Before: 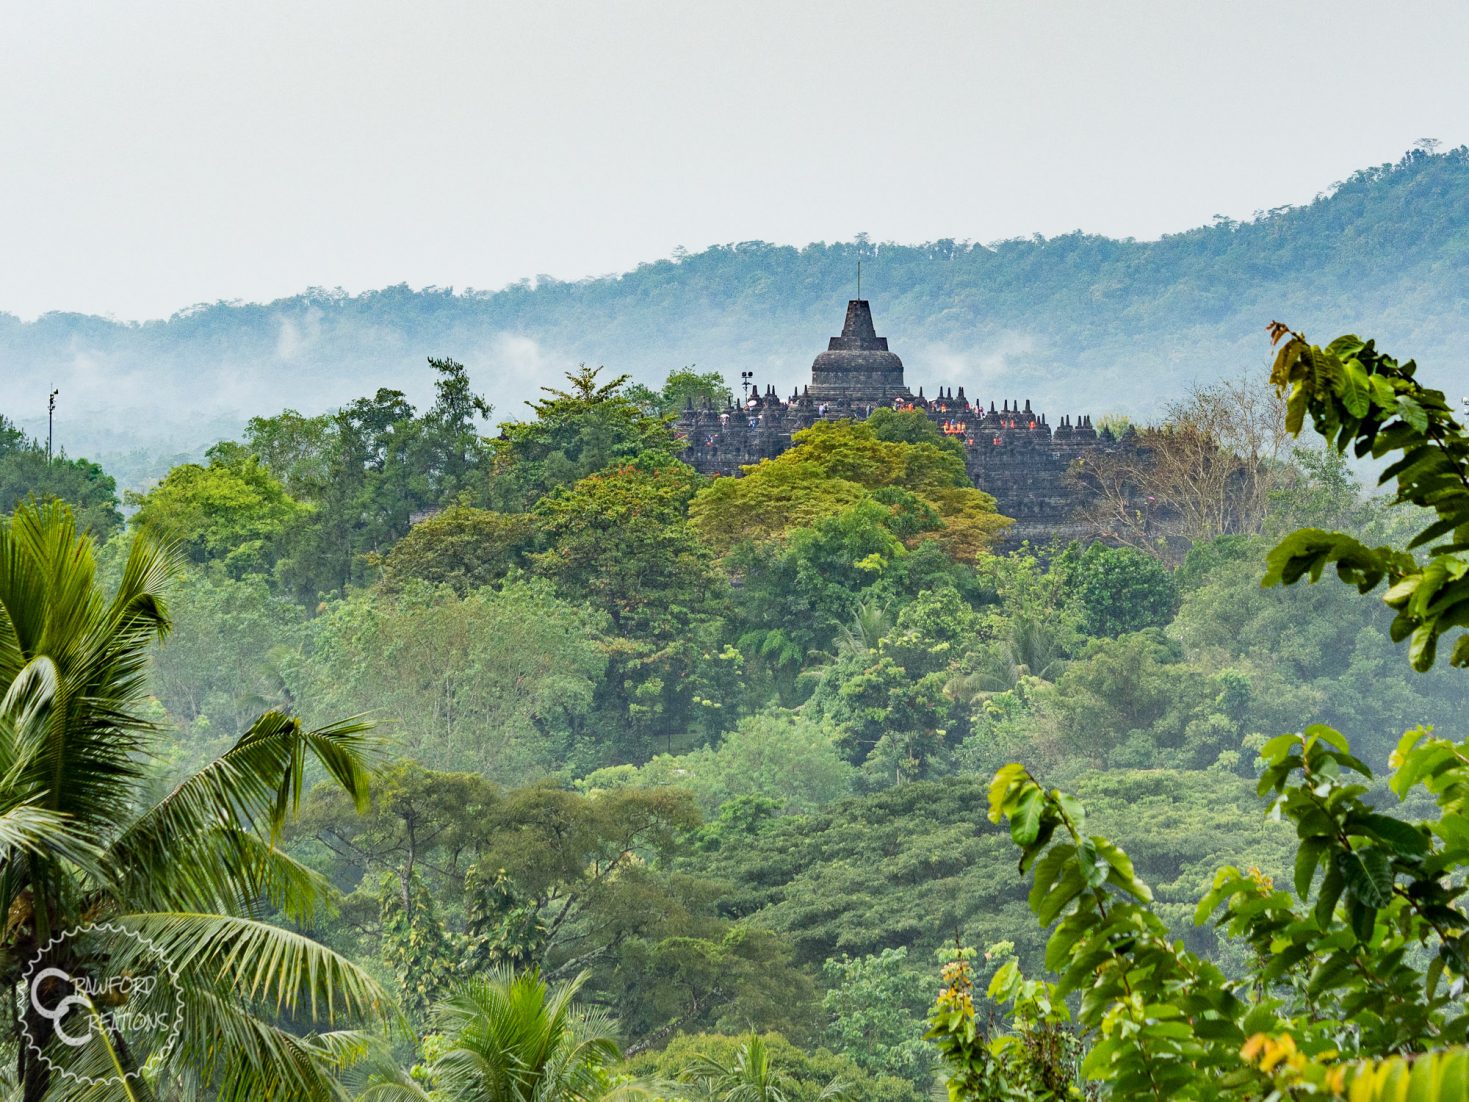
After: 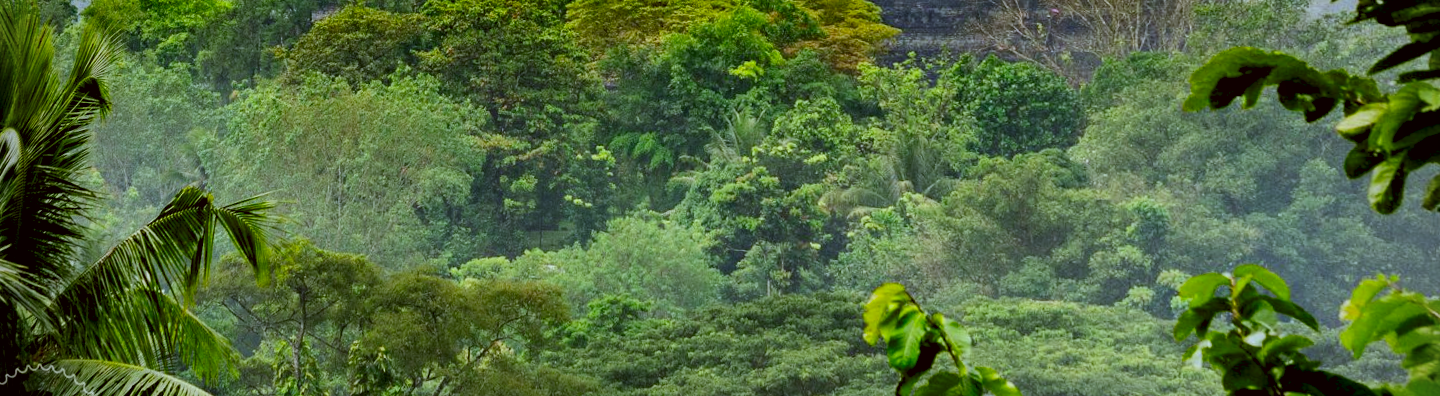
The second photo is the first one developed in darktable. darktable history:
color correction: highlights a* -1.43, highlights b* 10.12, shadows a* 0.395, shadows b* 19.35
rgb levels: preserve colors sum RGB, levels [[0.038, 0.433, 0.934], [0, 0.5, 1], [0, 0.5, 1]]
contrast brightness saturation: contrast 0.13, brightness -0.24, saturation 0.14
rotate and perspective: rotation 1.69°, lens shift (vertical) -0.023, lens shift (horizontal) -0.291, crop left 0.025, crop right 0.988, crop top 0.092, crop bottom 0.842
crop: top 45.551%, bottom 12.262%
white balance: red 0.948, green 1.02, blue 1.176
vignetting: unbound false
